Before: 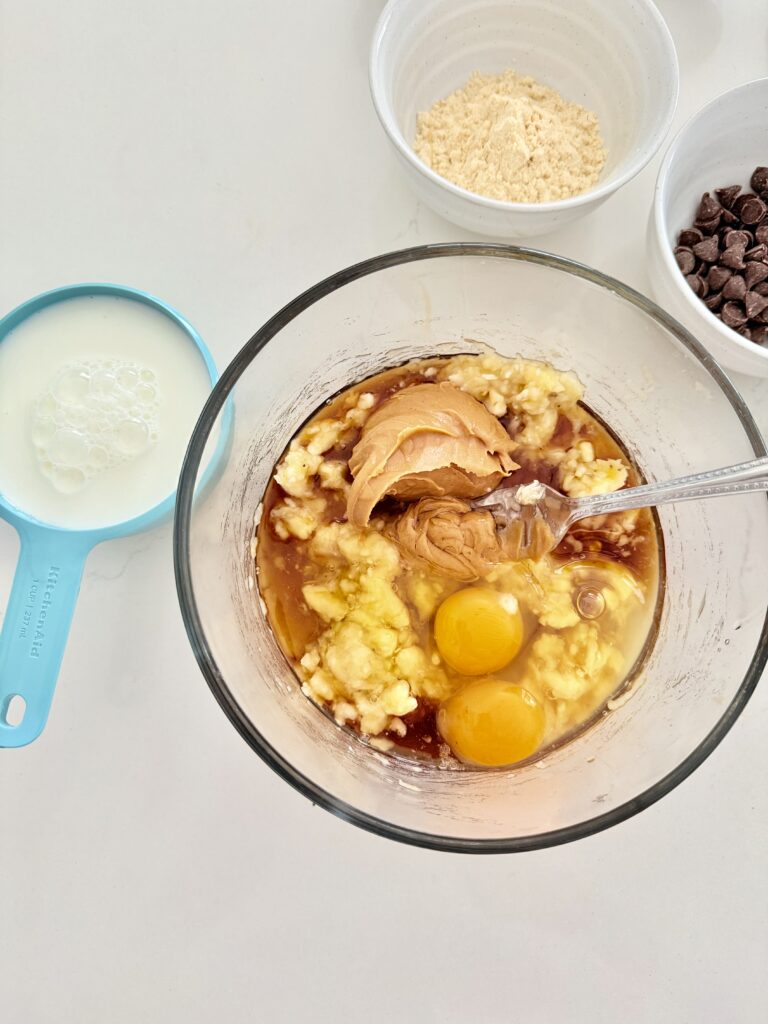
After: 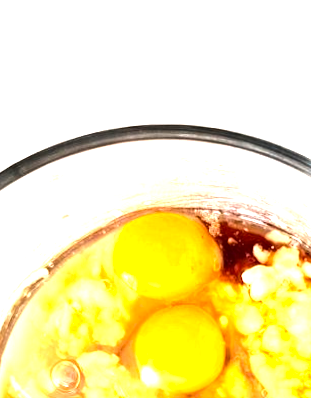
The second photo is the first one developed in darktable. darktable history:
orientation "rotate by 180 degrees": orientation rotate 180°
crop: left 15.452%, top 5.459%, right 43.956%, bottom 56.62%
tone equalizer "contrast tone curve: medium": -8 EV -0.75 EV, -7 EV -0.7 EV, -6 EV -0.6 EV, -5 EV -0.4 EV, -3 EV 0.4 EV, -2 EV 0.6 EV, -1 EV 0.7 EV, +0 EV 0.75 EV, edges refinement/feathering 500, mask exposure compensation -1.57 EV, preserve details no
exposure: exposure 0.766 EV
rotate and perspective: lens shift (horizontal) -0.055, automatic cropping off
